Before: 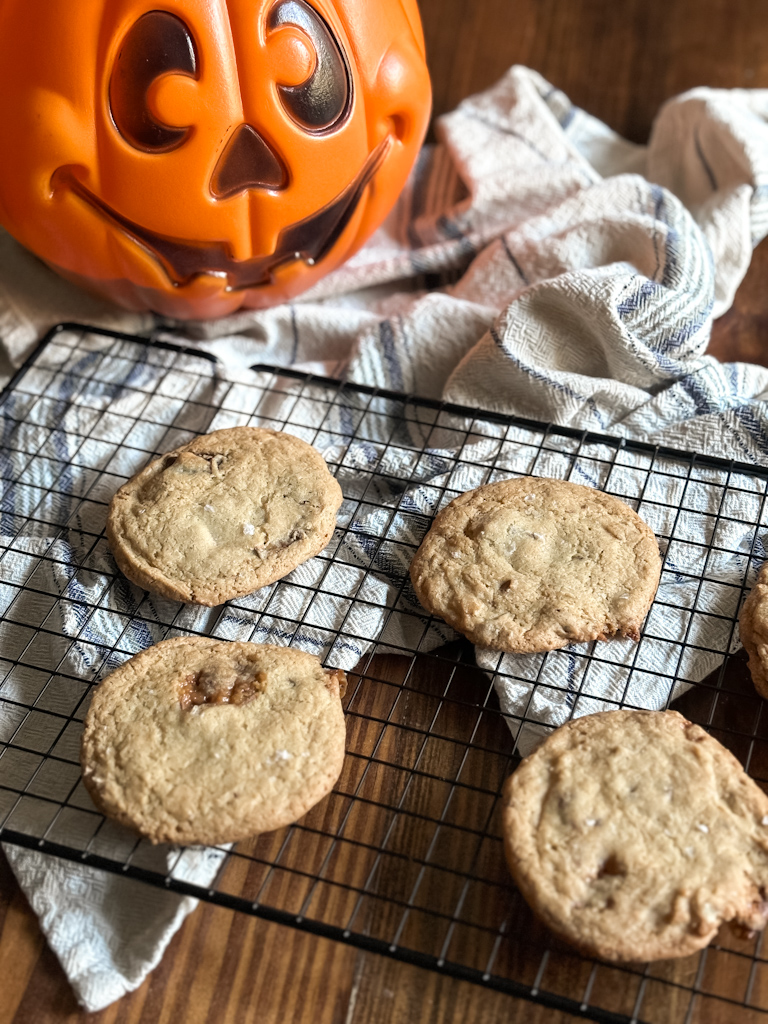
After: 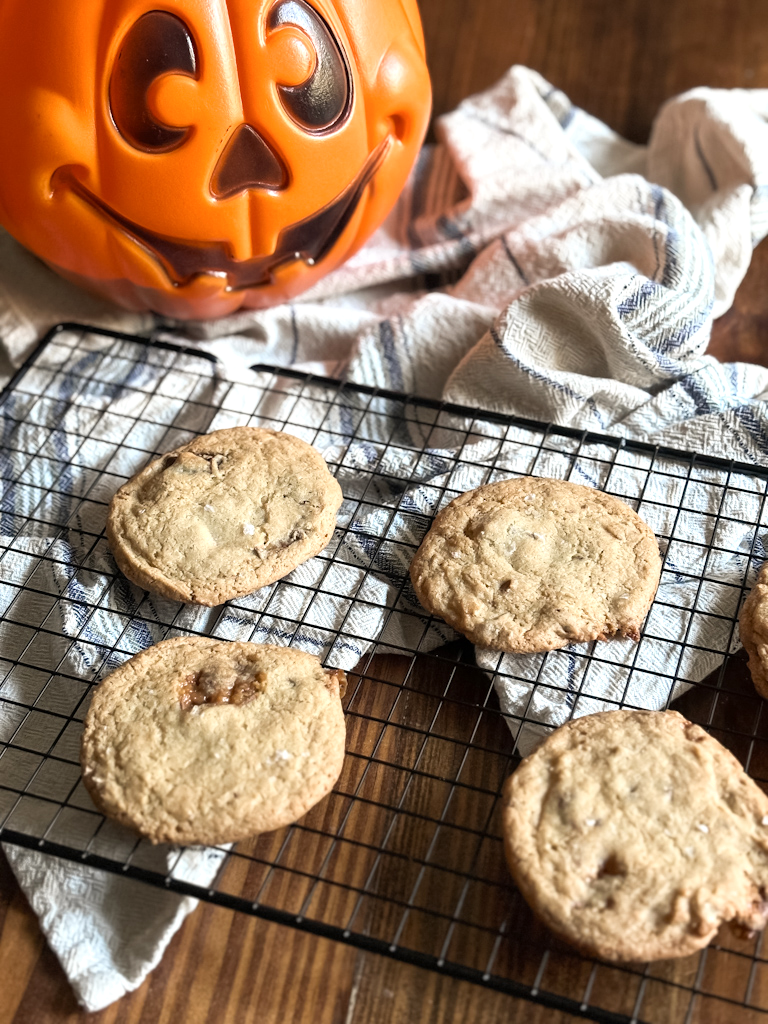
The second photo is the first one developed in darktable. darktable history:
exposure: exposure 0.188 EV, compensate exposure bias true, compensate highlight preservation false
shadows and highlights: shadows 0.818, highlights 40.09
